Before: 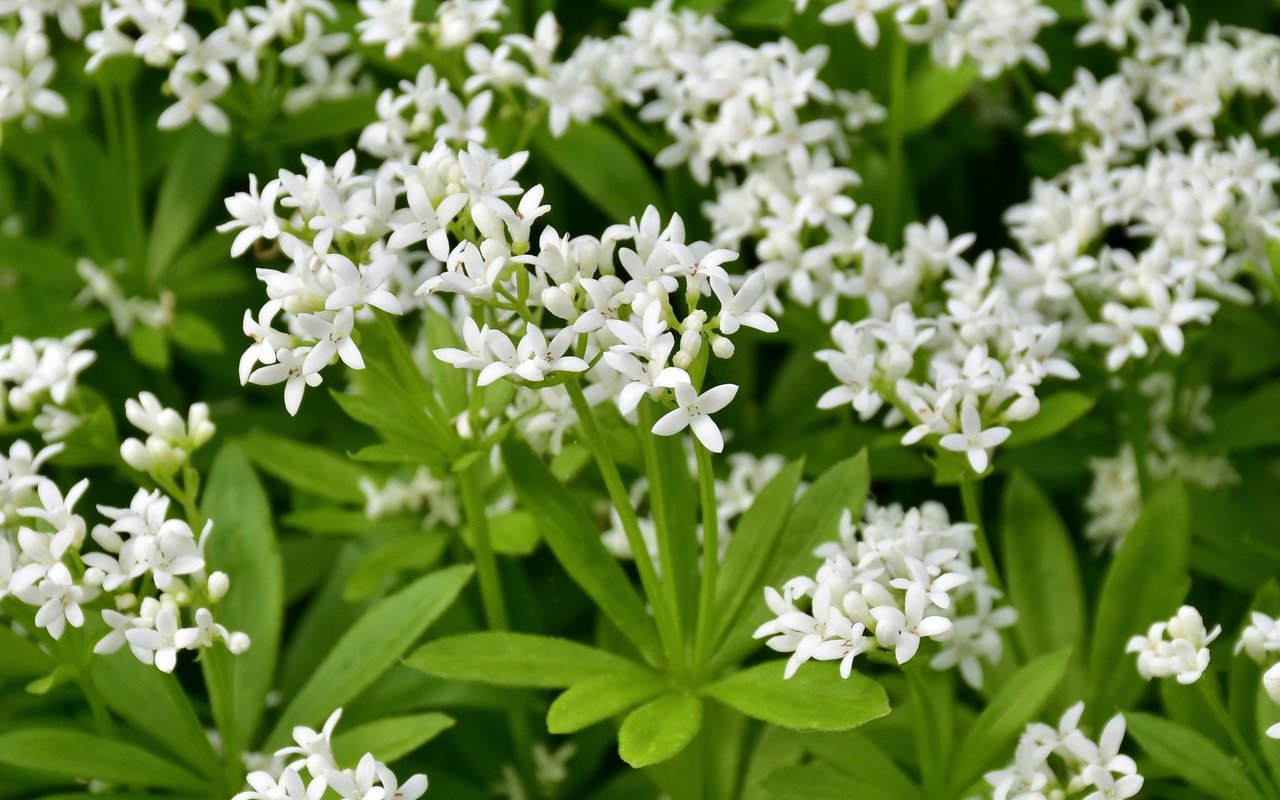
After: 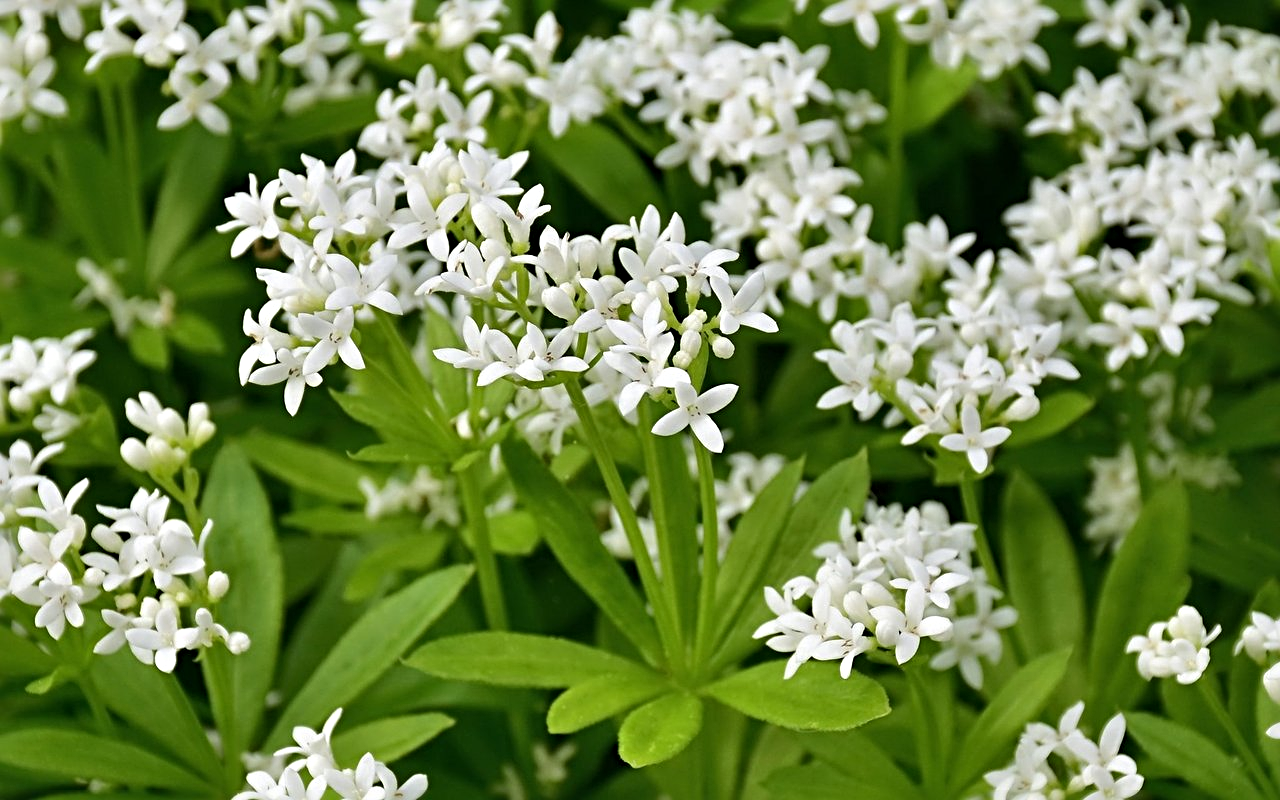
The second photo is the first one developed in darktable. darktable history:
sharpen: radius 3.991
shadows and highlights: shadows 31.2, highlights 1.57, soften with gaussian
